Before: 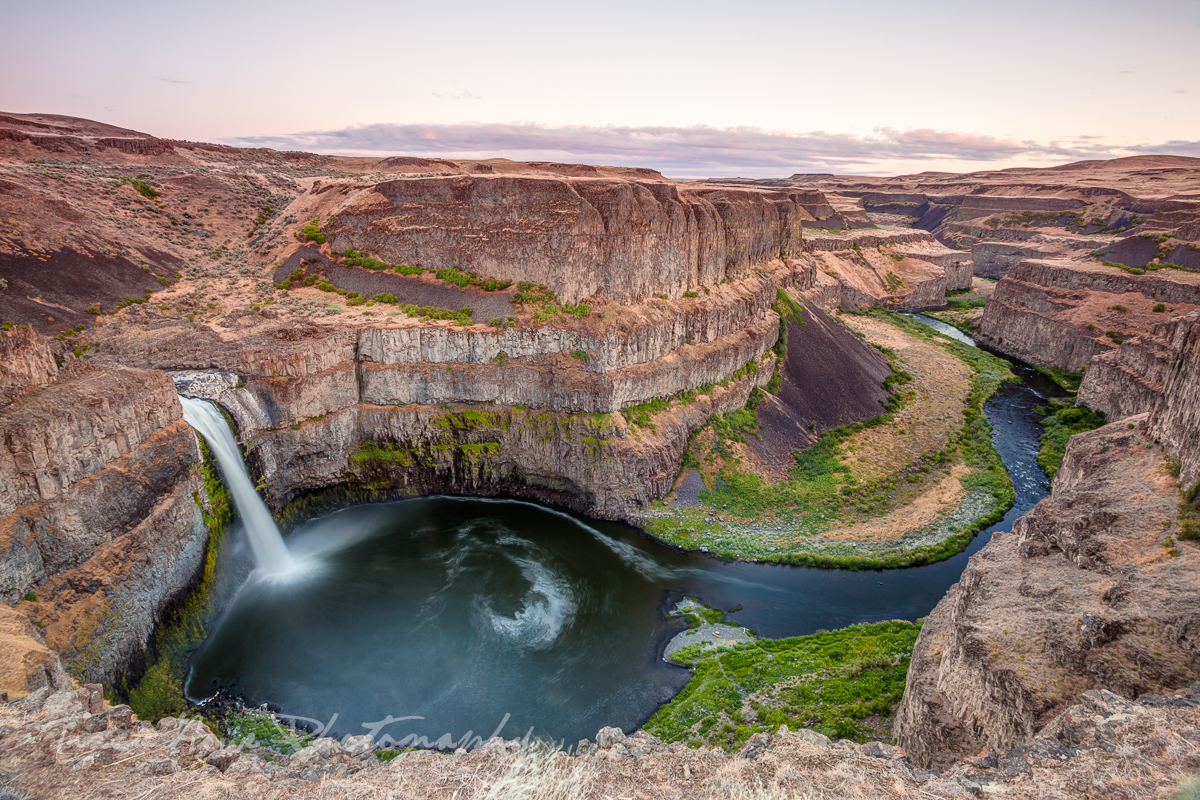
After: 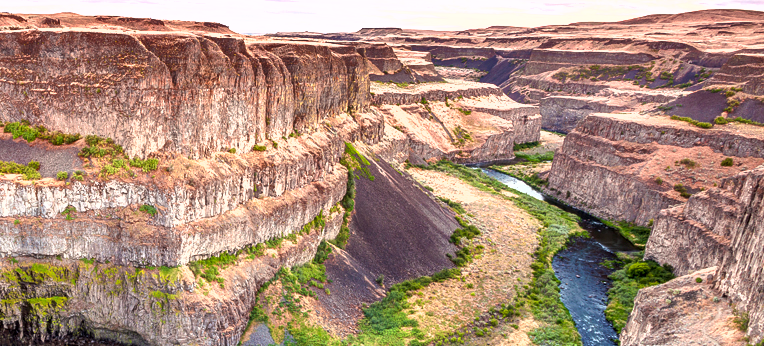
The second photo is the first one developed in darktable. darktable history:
crop: left 36.005%, top 18.293%, right 0.31%, bottom 38.444%
color zones: curves: ch0 [(0, 0.5) (0.143, 0.5) (0.286, 0.5) (0.429, 0.495) (0.571, 0.437) (0.714, 0.44) (0.857, 0.496) (1, 0.5)]
exposure: black level correction 0.001, exposure 1.116 EV, compensate highlight preservation false
shadows and highlights: low approximation 0.01, soften with gaussian
